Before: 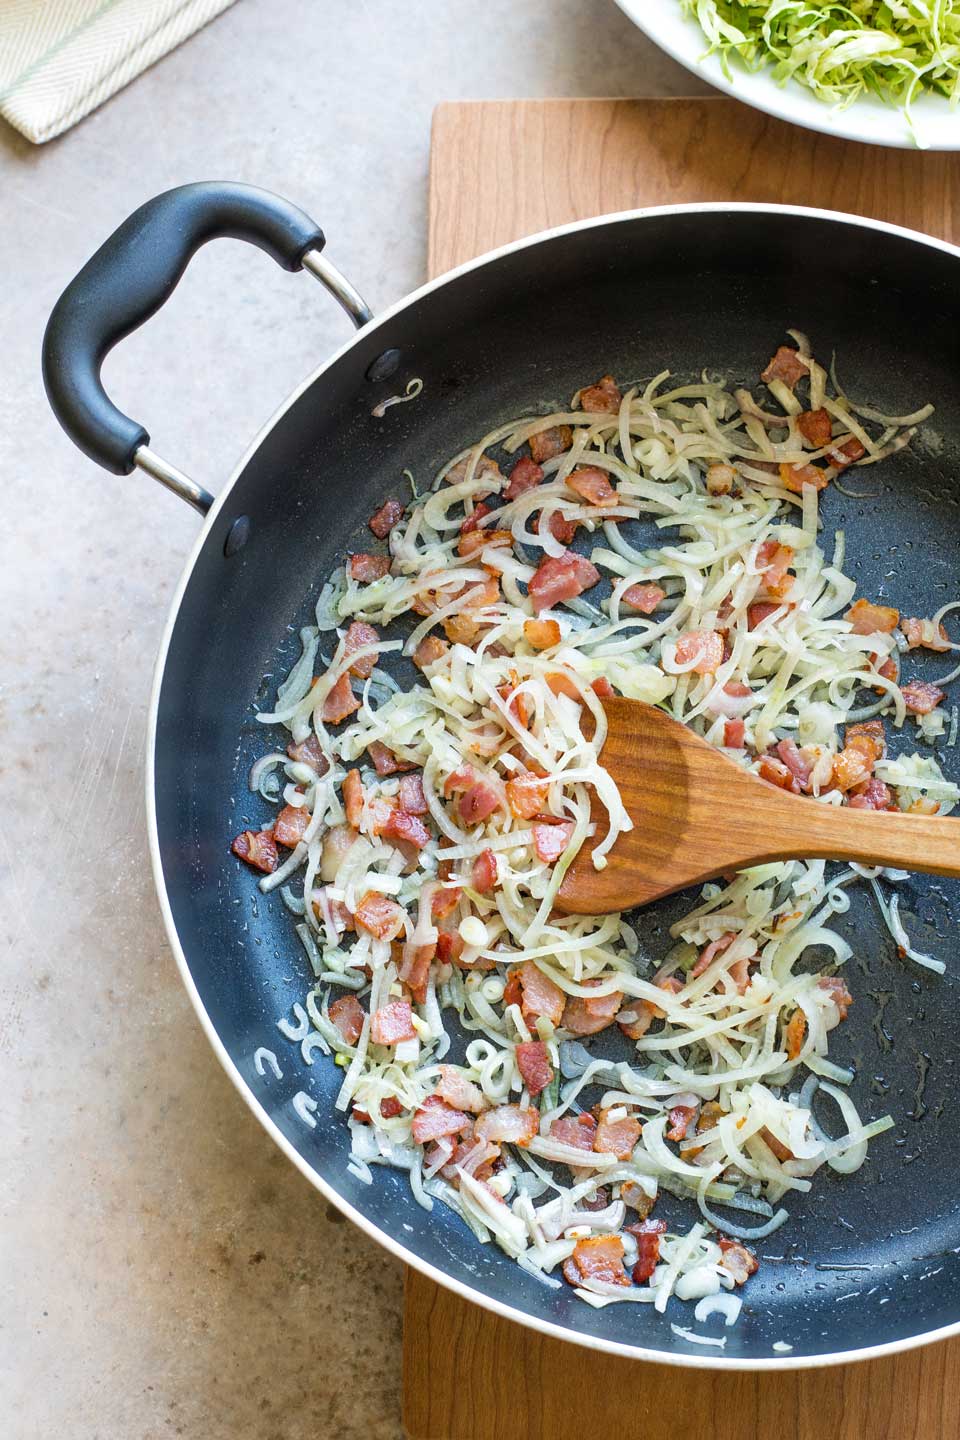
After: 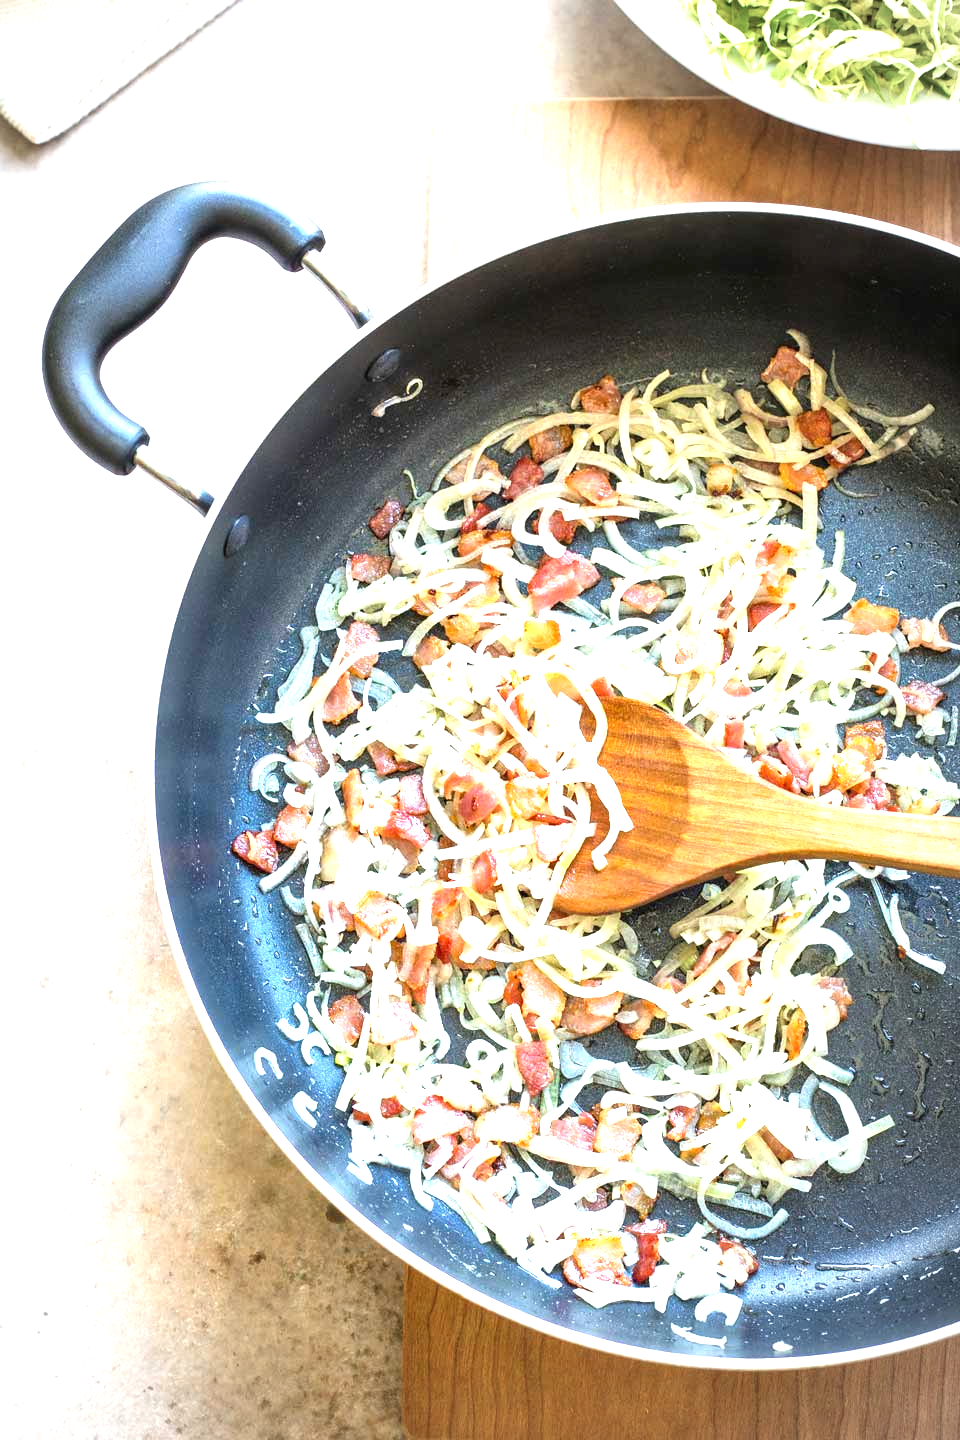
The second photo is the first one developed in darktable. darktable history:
exposure: black level correction 0, exposure 1.4 EV, compensate highlight preservation false
vignetting: fall-off radius 70%, automatic ratio true
